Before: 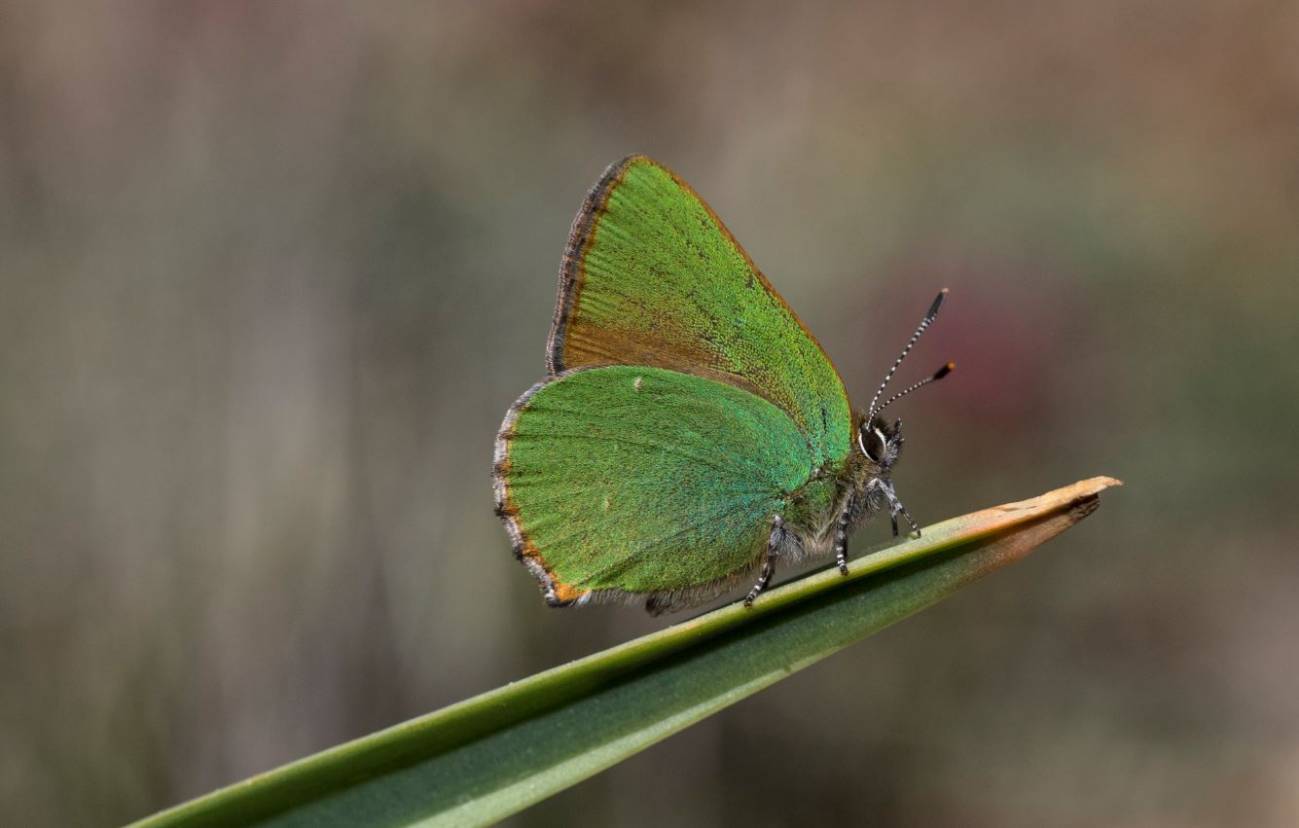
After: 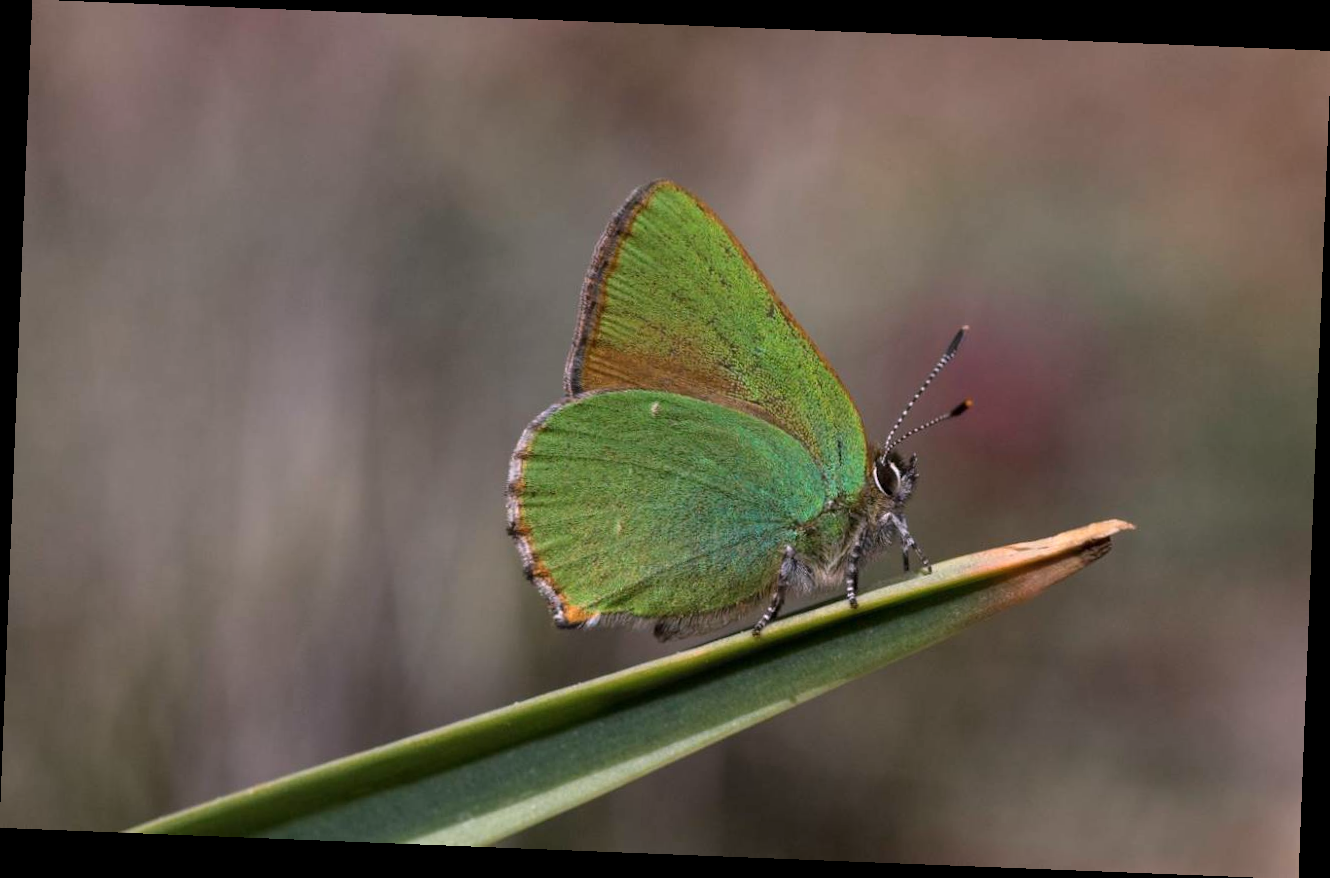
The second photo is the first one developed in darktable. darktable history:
contrast brightness saturation: saturation -0.05
white balance: red 1.05, blue 1.072
rotate and perspective: rotation 2.27°, automatic cropping off
